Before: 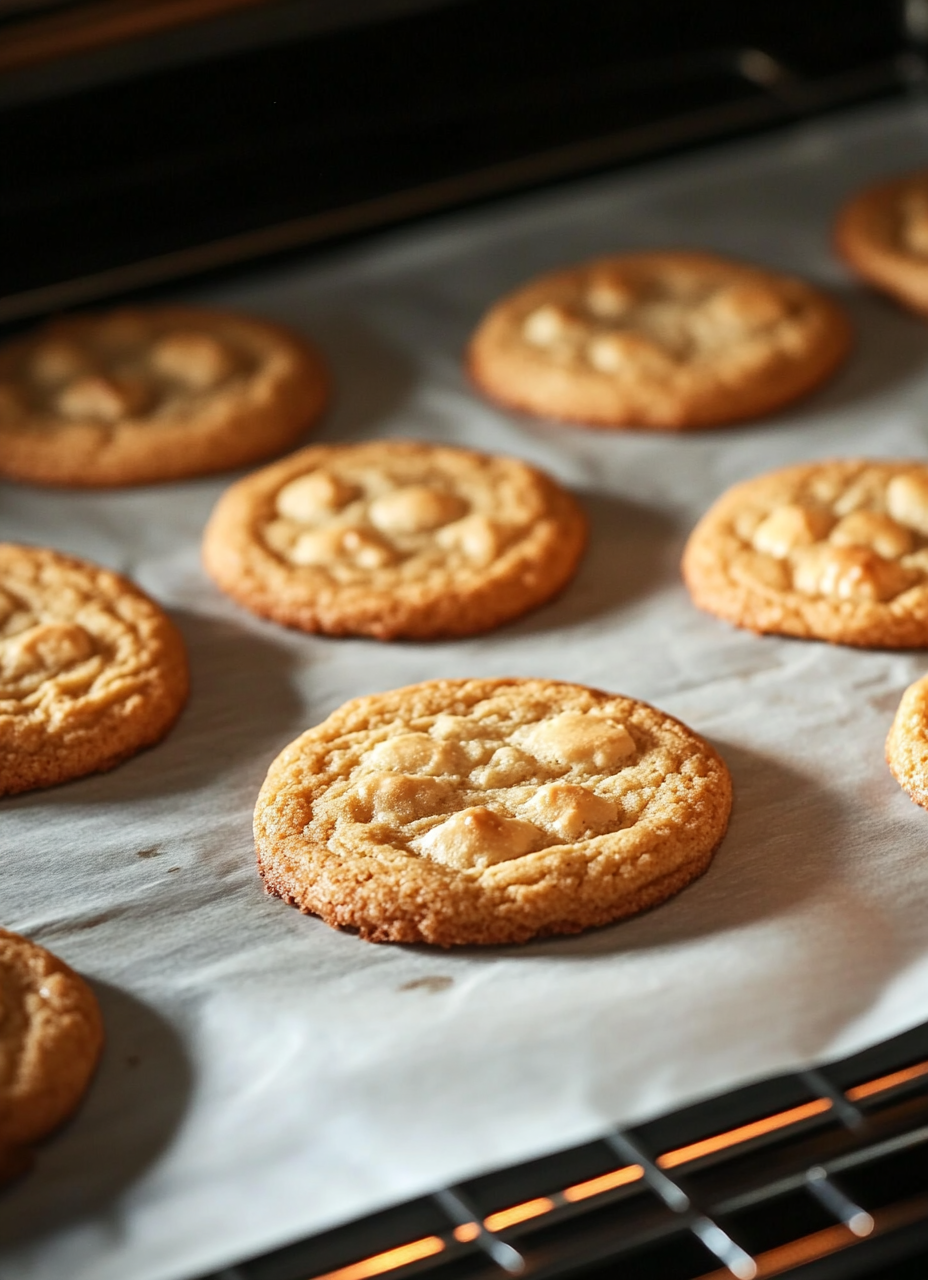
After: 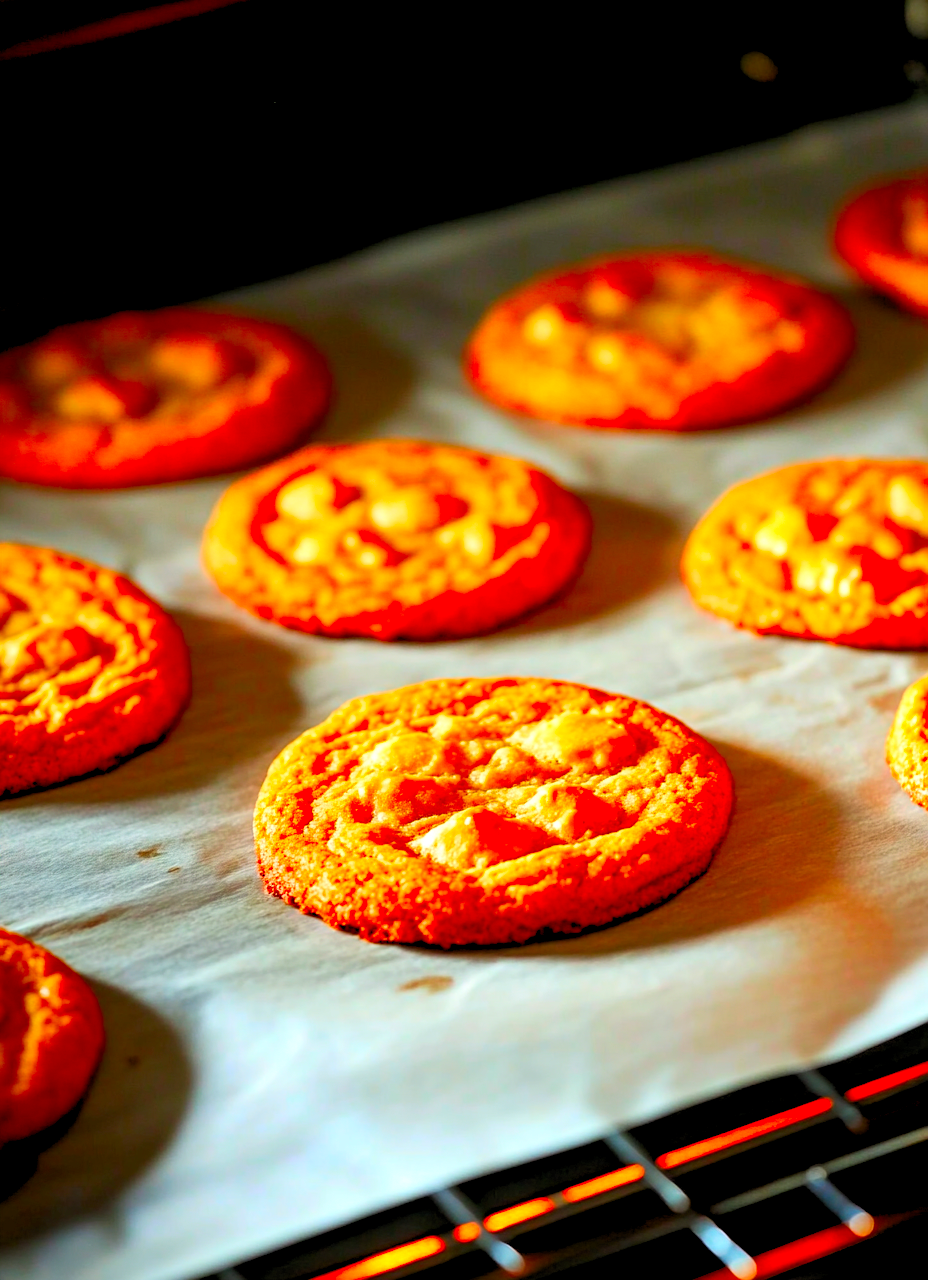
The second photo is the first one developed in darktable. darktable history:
color correction: saturation 3
rgb levels: levels [[0.013, 0.434, 0.89], [0, 0.5, 1], [0, 0.5, 1]]
